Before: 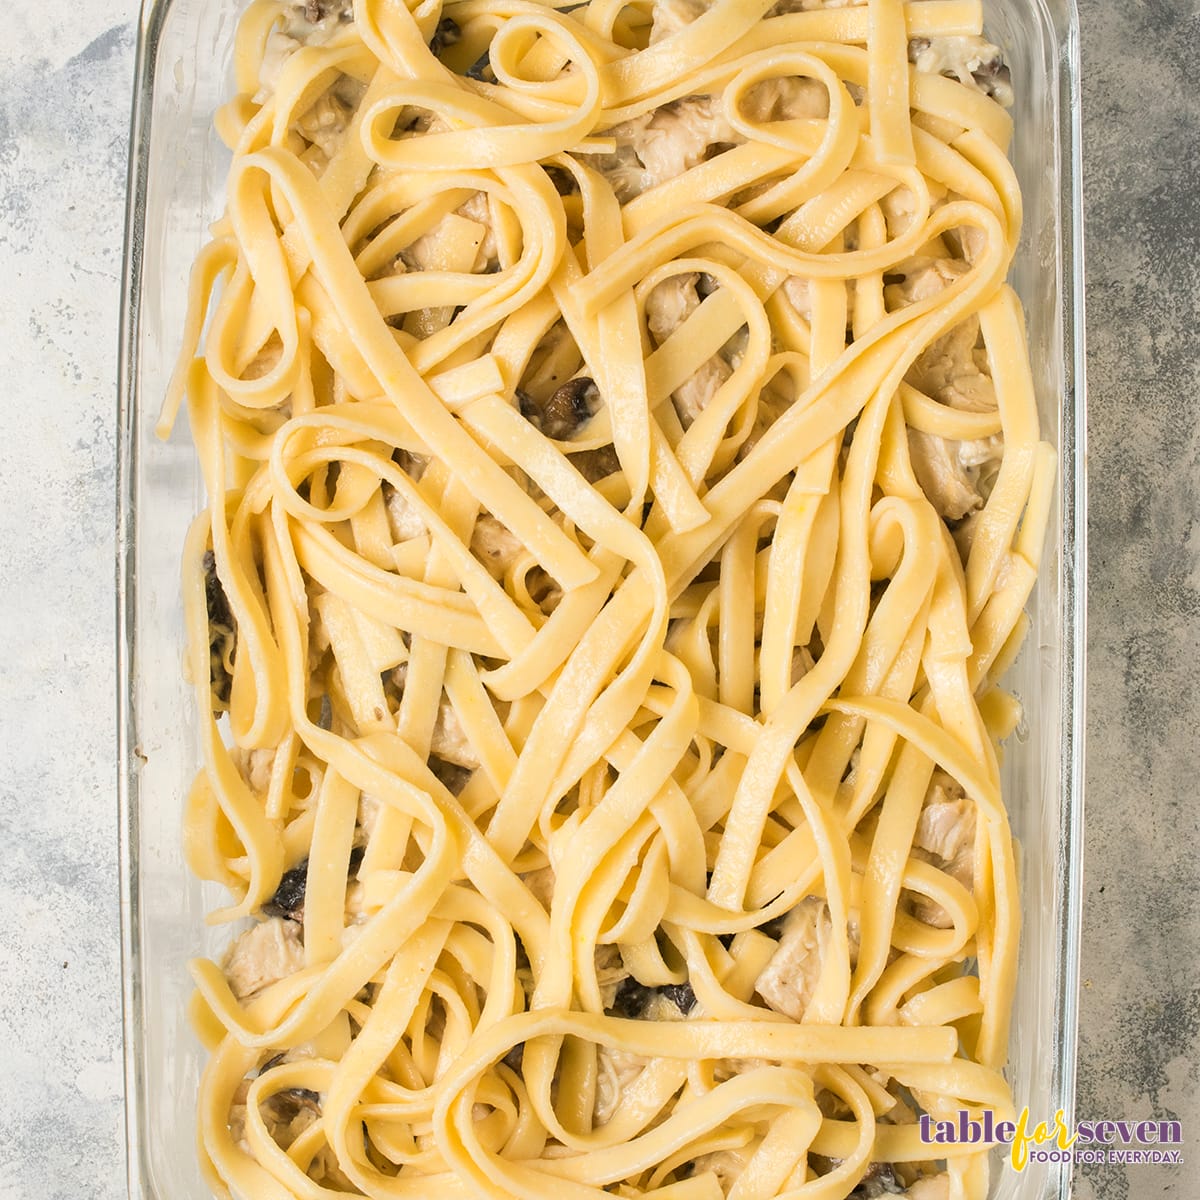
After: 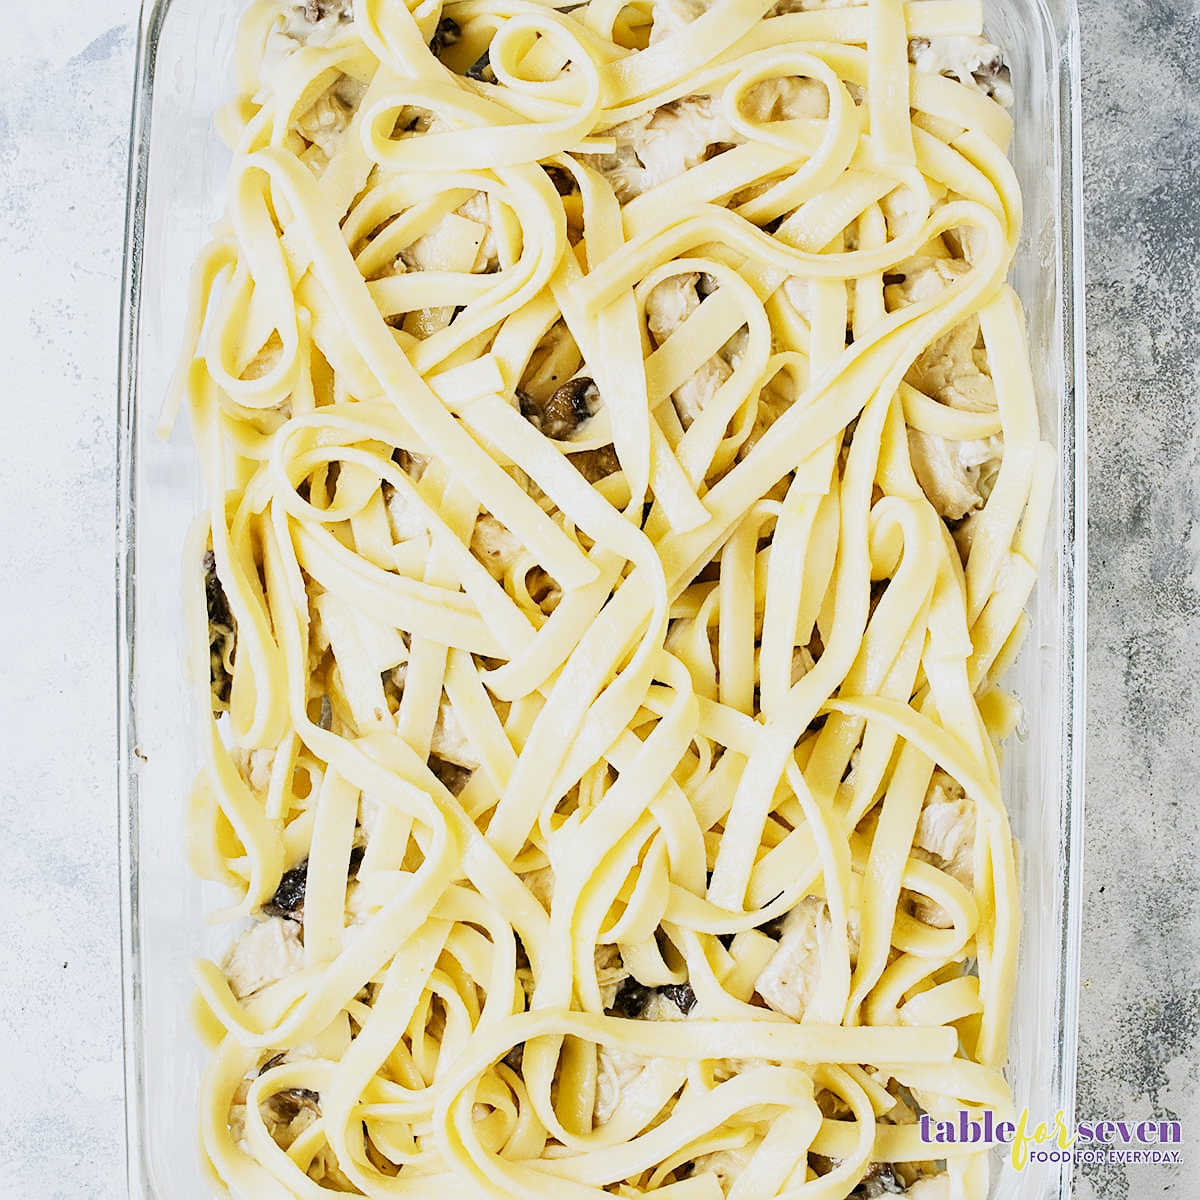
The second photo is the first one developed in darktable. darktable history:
sigmoid: contrast 1.7, skew -0.2, preserve hue 0%, red attenuation 0.1, red rotation 0.035, green attenuation 0.1, green rotation -0.017, blue attenuation 0.15, blue rotation -0.052, base primaries Rec2020
sharpen: on, module defaults
white balance: red 0.926, green 1.003, blue 1.133
exposure: exposure 0.6 EV, compensate highlight preservation false
